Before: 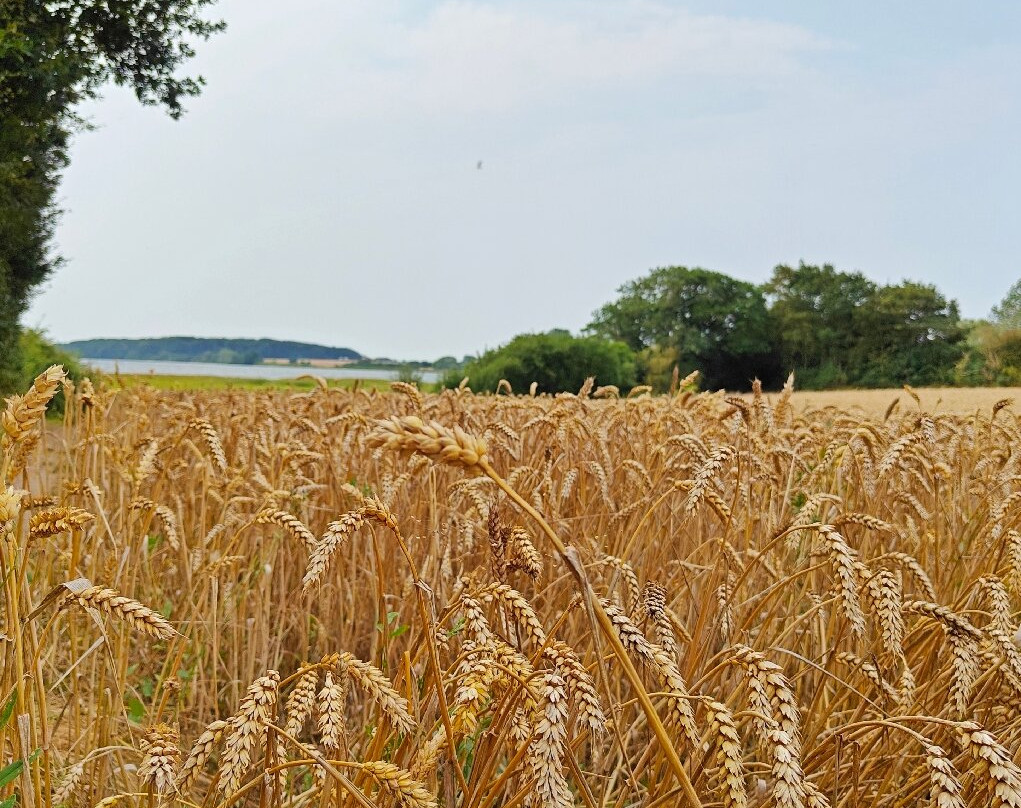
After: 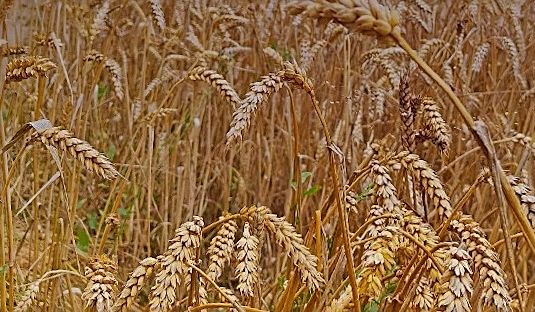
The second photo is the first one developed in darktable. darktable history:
rotate and perspective: rotation 1.69°, lens shift (vertical) -0.023, lens shift (horizontal) -0.291, crop left 0.025, crop right 0.988, crop top 0.092, crop bottom 0.842
graduated density: hue 238.83°, saturation 50%
crop and rotate: top 54.778%, right 46.61%, bottom 0.159%
sharpen: on, module defaults
